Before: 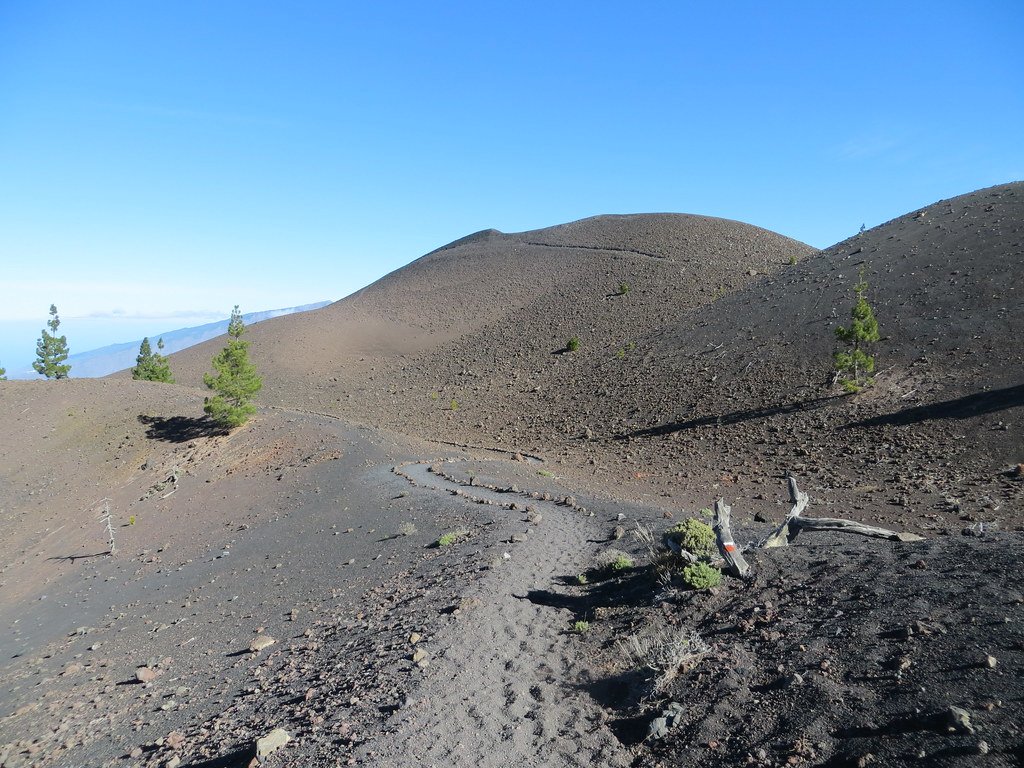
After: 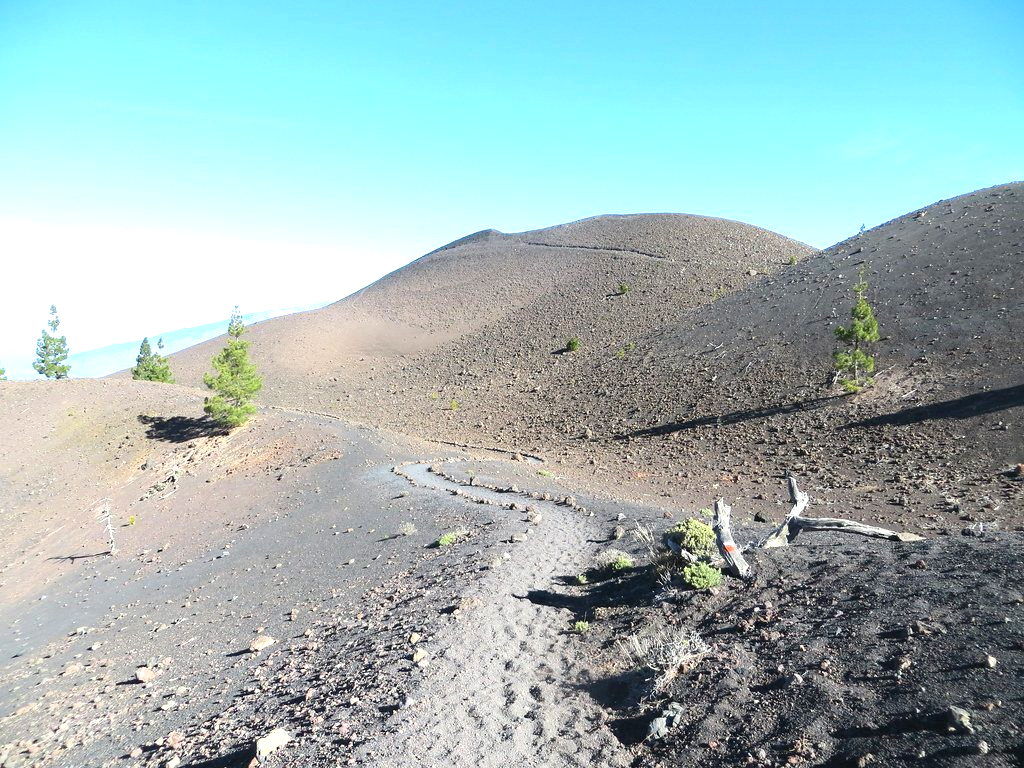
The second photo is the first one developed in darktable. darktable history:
exposure: exposure 1.074 EV, compensate highlight preservation false
